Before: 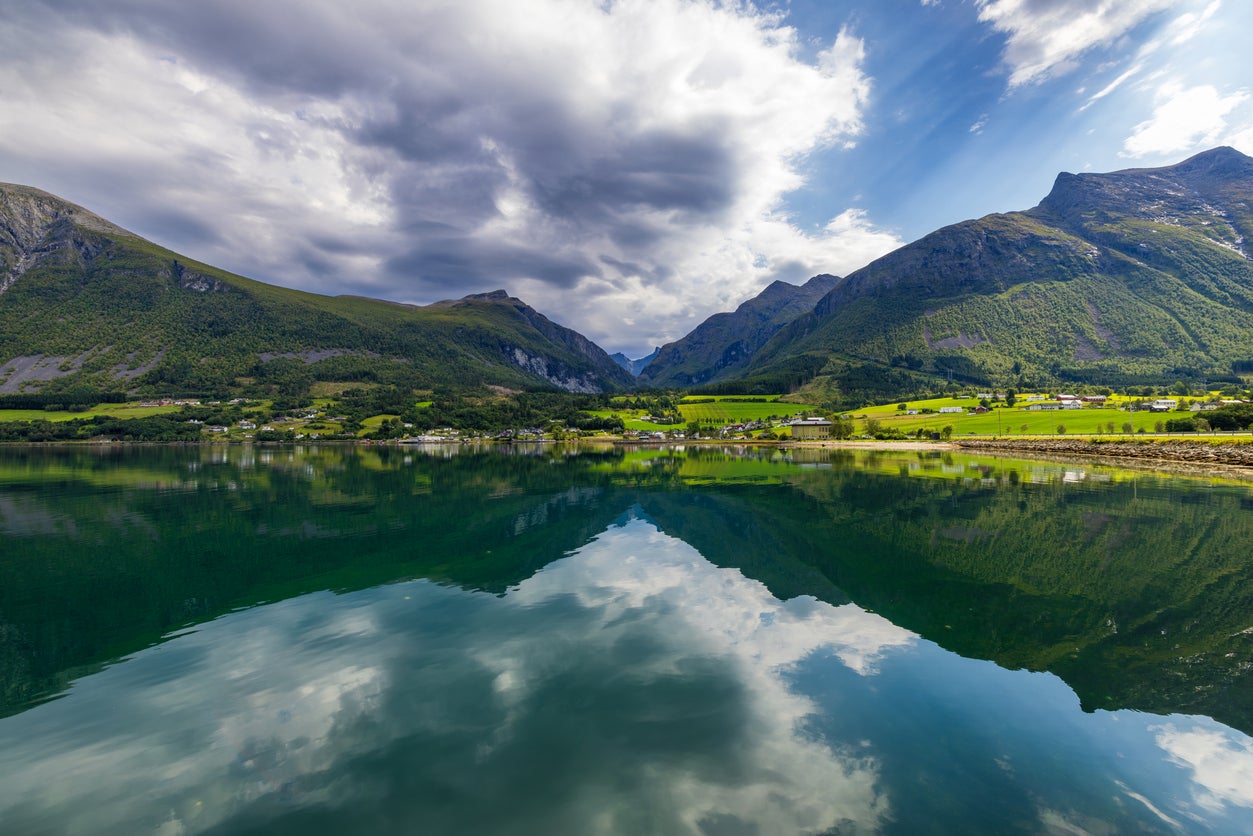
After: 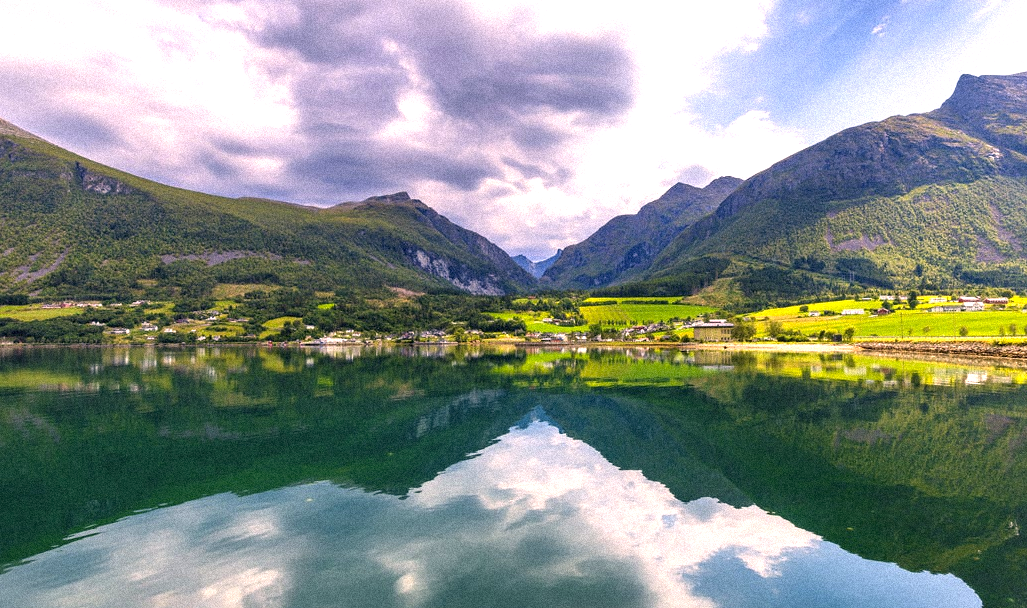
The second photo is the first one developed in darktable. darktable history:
grain: coarseness 9.38 ISO, strength 34.99%, mid-tones bias 0%
exposure: black level correction 0, exposure 0.95 EV, compensate exposure bias true, compensate highlight preservation false
crop: left 7.856%, top 11.836%, right 10.12%, bottom 15.387%
color correction: highlights a* 12.23, highlights b* 5.41
